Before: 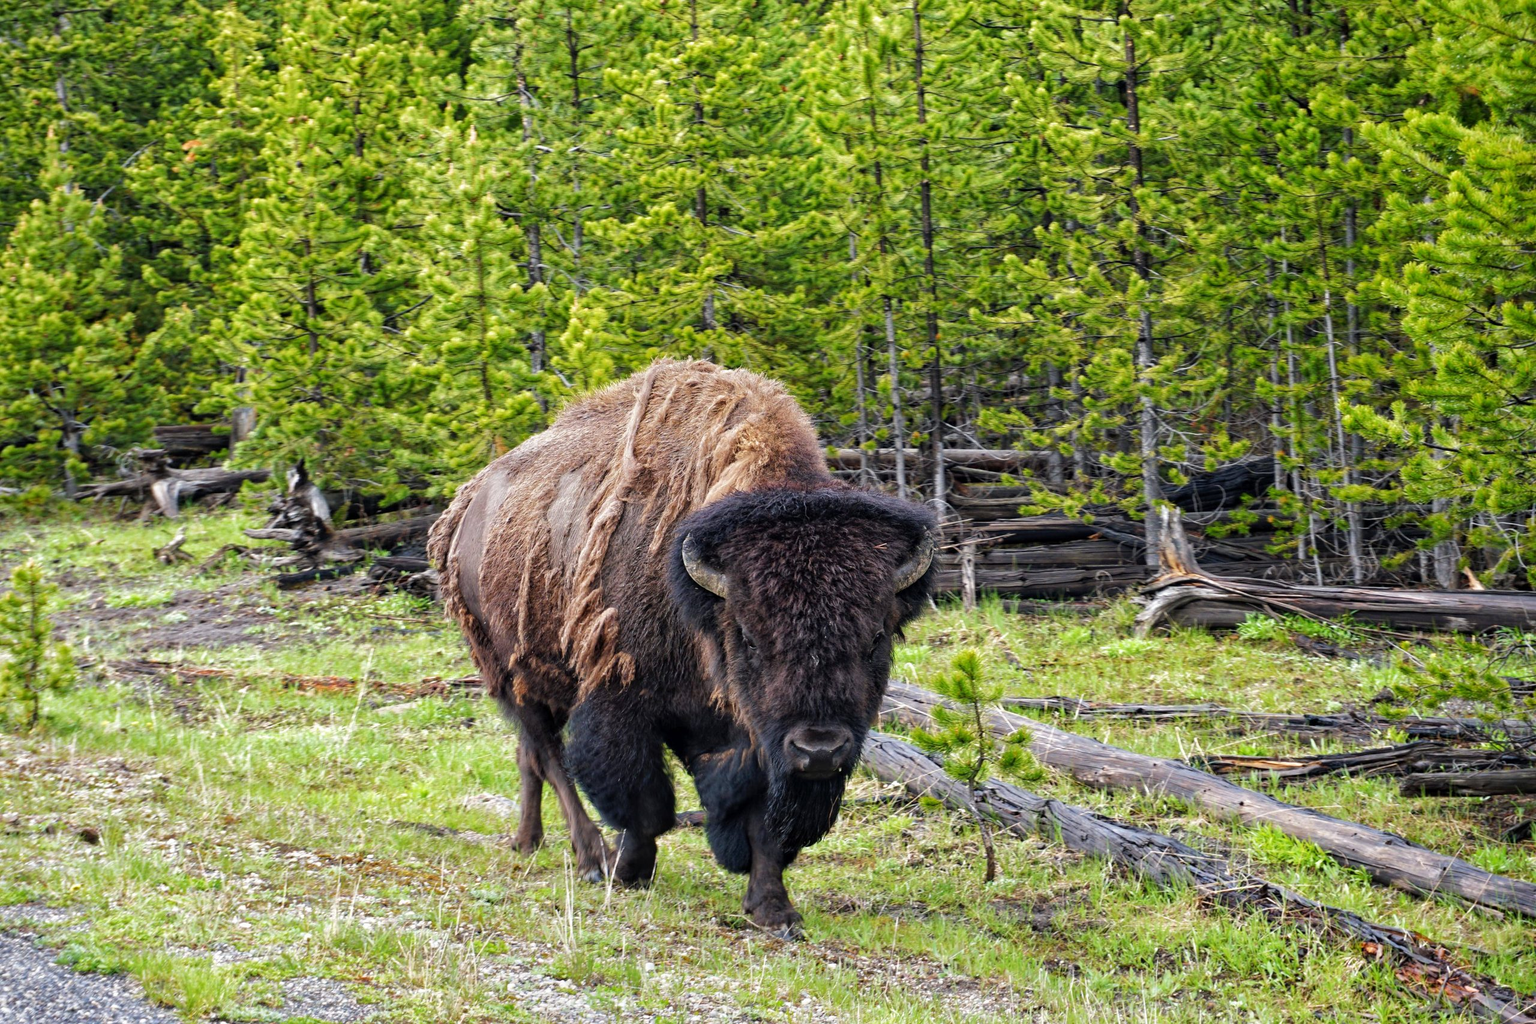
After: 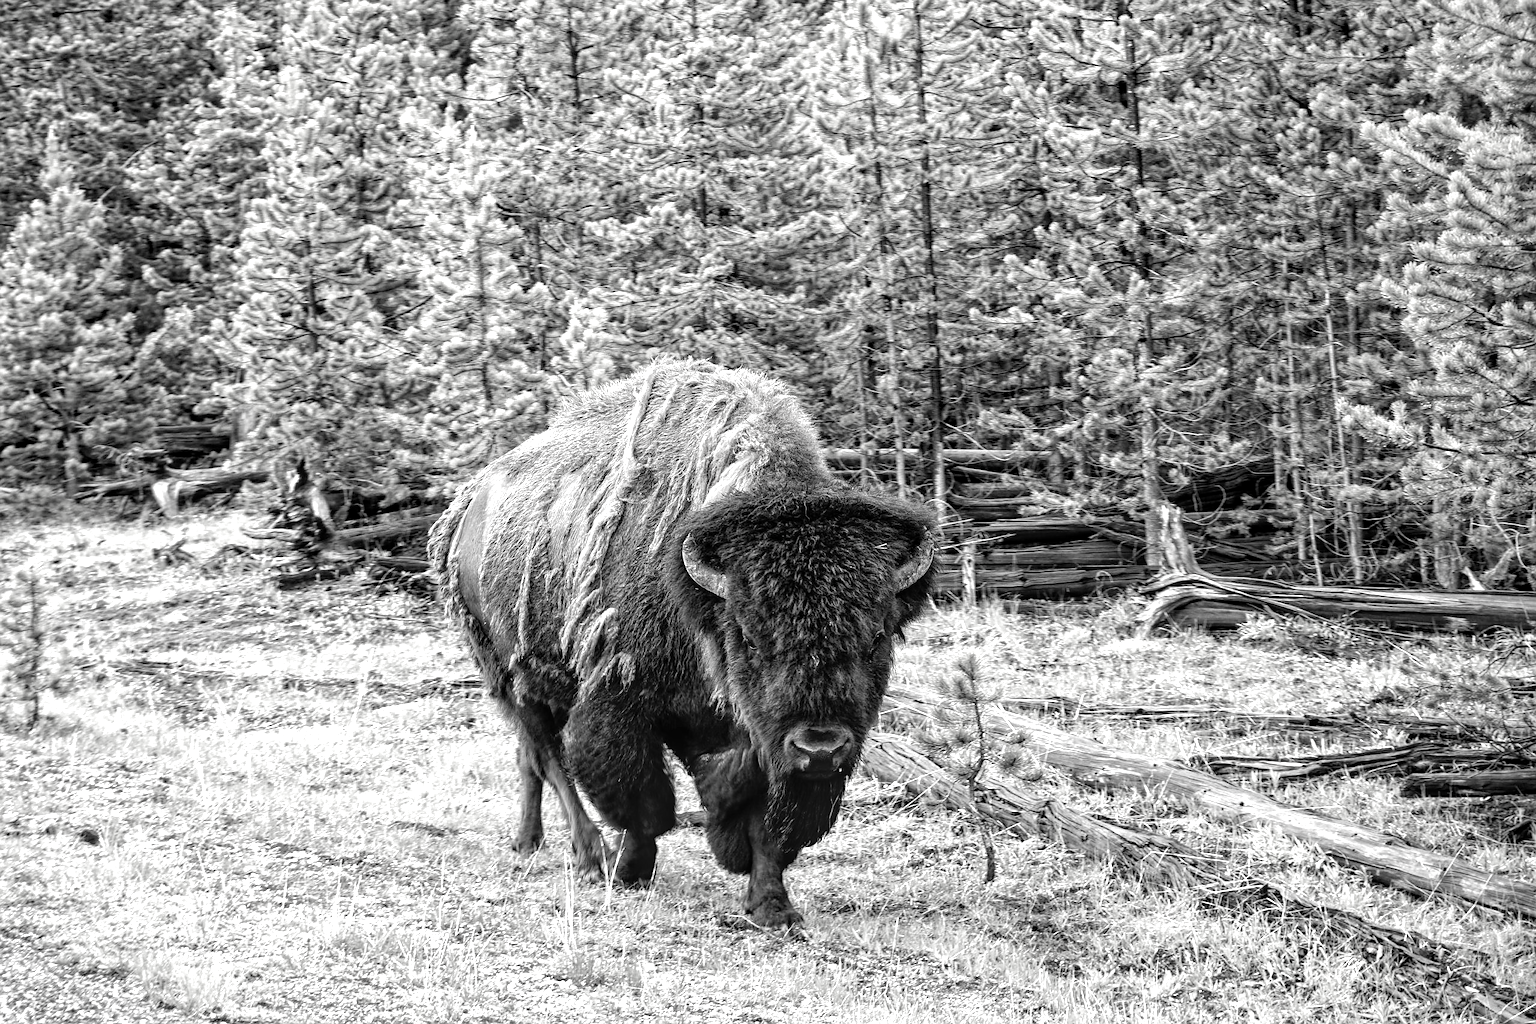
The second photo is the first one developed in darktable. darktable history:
local contrast: on, module defaults
tone equalizer: -8 EV -0.74 EV, -7 EV -0.694 EV, -6 EV -0.598 EV, -5 EV -0.405 EV, -3 EV 0.399 EV, -2 EV 0.6 EV, -1 EV 0.7 EV, +0 EV 0.76 EV
sharpen: radius 0.984, amount 0.608
contrast brightness saturation: saturation -0.989
